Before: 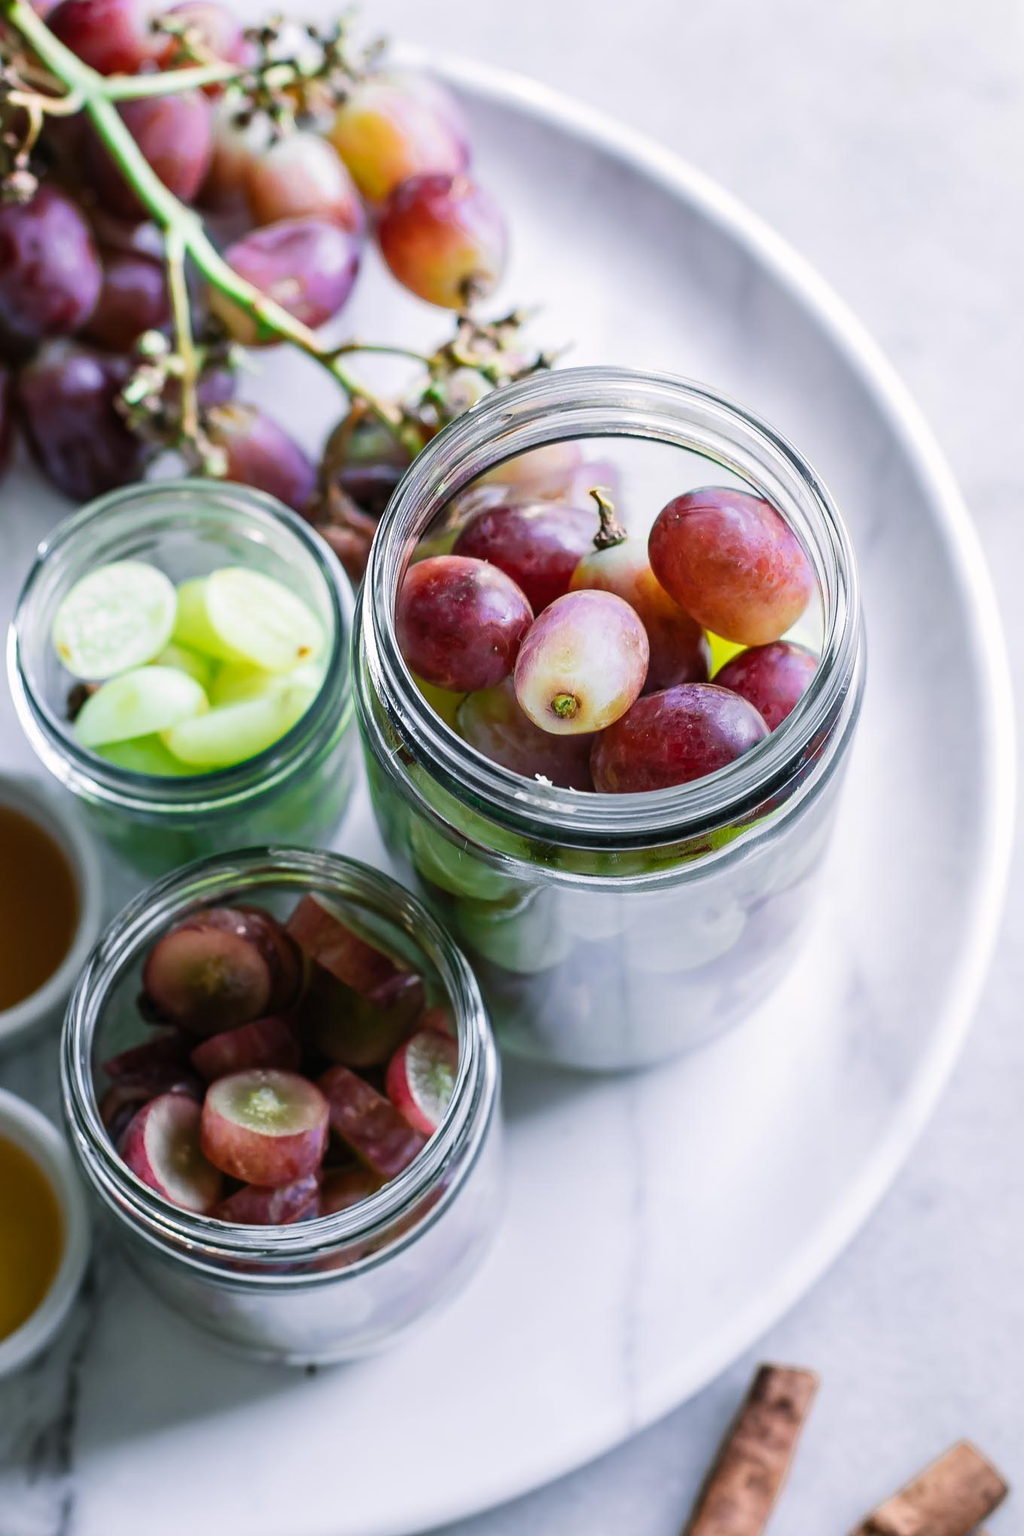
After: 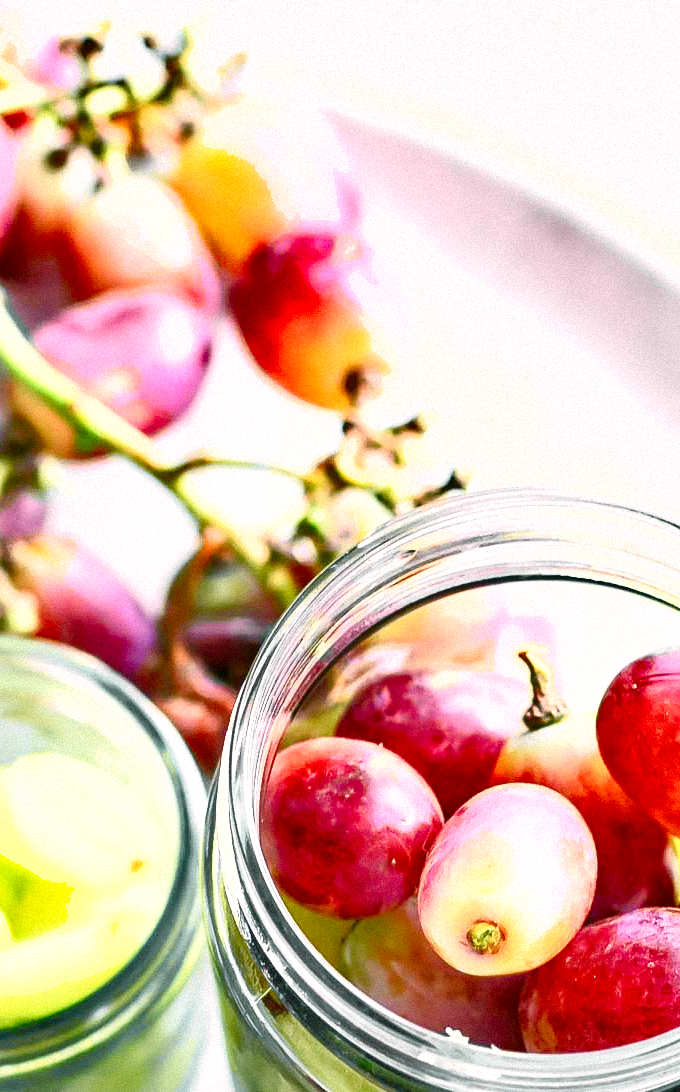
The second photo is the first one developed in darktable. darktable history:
crop: left 19.556%, right 30.401%, bottom 46.458%
white balance: red 1.045, blue 0.932
exposure: black level correction 0, exposure 1.2 EV, compensate highlight preservation false
shadows and highlights: soften with gaussian
tone curve: curves: ch0 [(0, 0) (0.062, 0.023) (0.168, 0.142) (0.359, 0.44) (0.469, 0.544) (0.634, 0.722) (0.839, 0.909) (0.998, 0.978)]; ch1 [(0, 0) (0.437, 0.453) (0.472, 0.47) (0.502, 0.504) (0.527, 0.546) (0.568, 0.619) (0.608, 0.665) (0.669, 0.748) (0.859, 0.899) (1, 1)]; ch2 [(0, 0) (0.33, 0.301) (0.421, 0.443) (0.473, 0.498) (0.509, 0.5) (0.535, 0.564) (0.575, 0.625) (0.608, 0.676) (1, 1)], color space Lab, independent channels, preserve colors none
color balance rgb: shadows lift › chroma 1%, shadows lift › hue 113°, highlights gain › chroma 0.2%, highlights gain › hue 333°, perceptual saturation grading › global saturation 20%, perceptual saturation grading › highlights -50%, perceptual saturation grading › shadows 25%, contrast -10%
grain: mid-tones bias 0%
